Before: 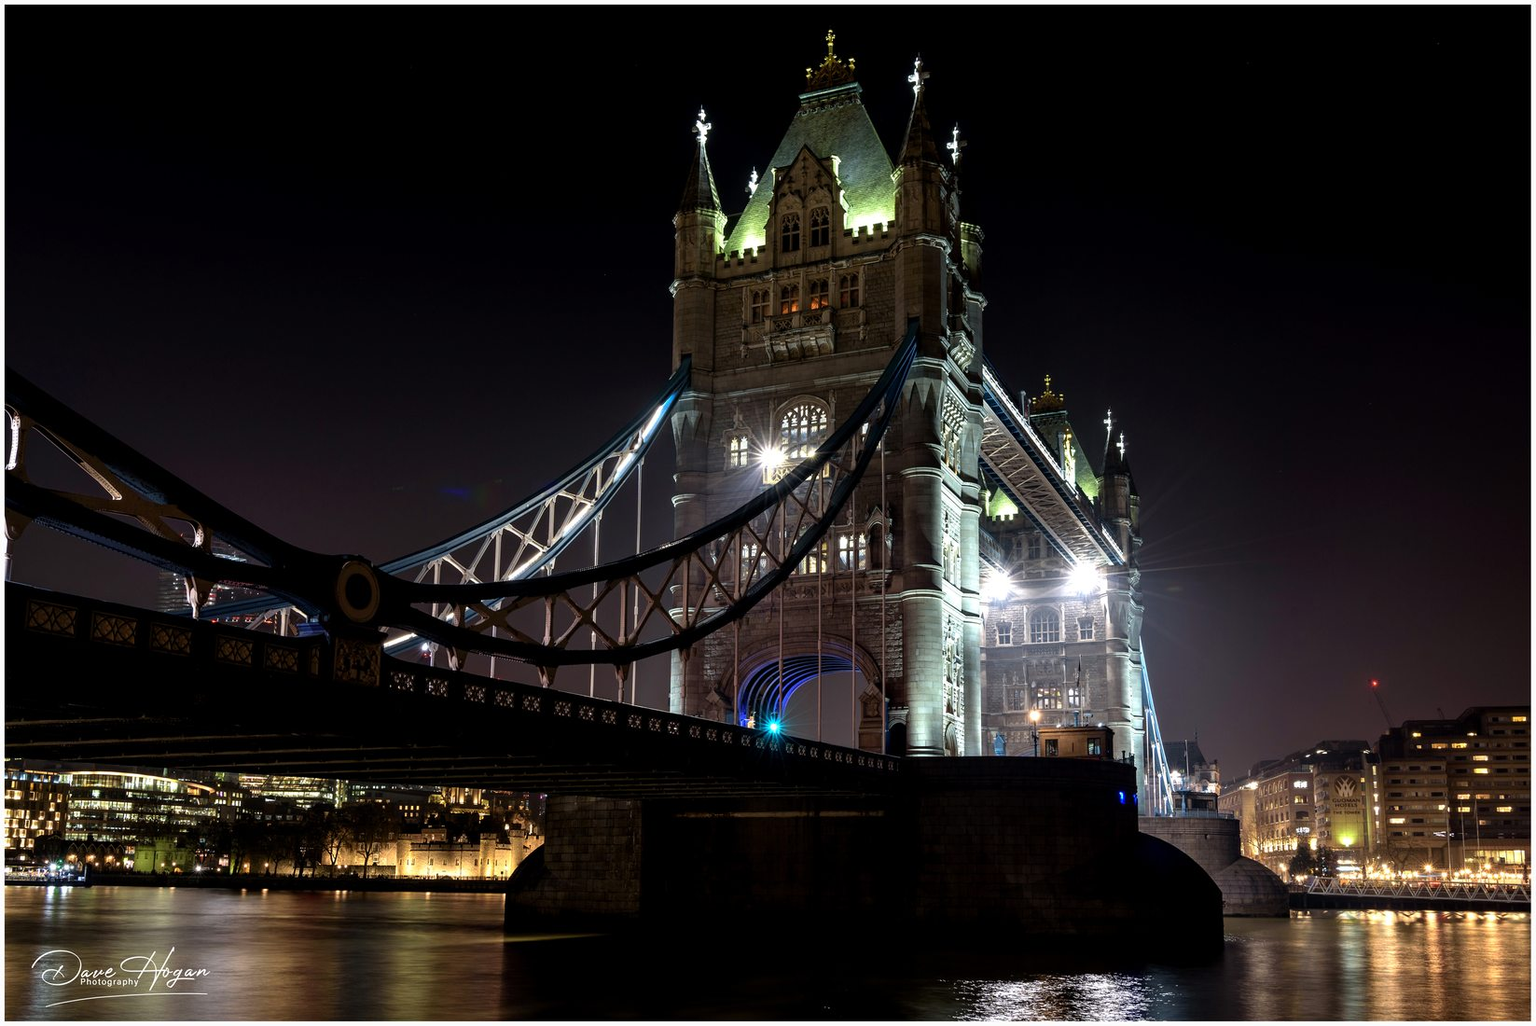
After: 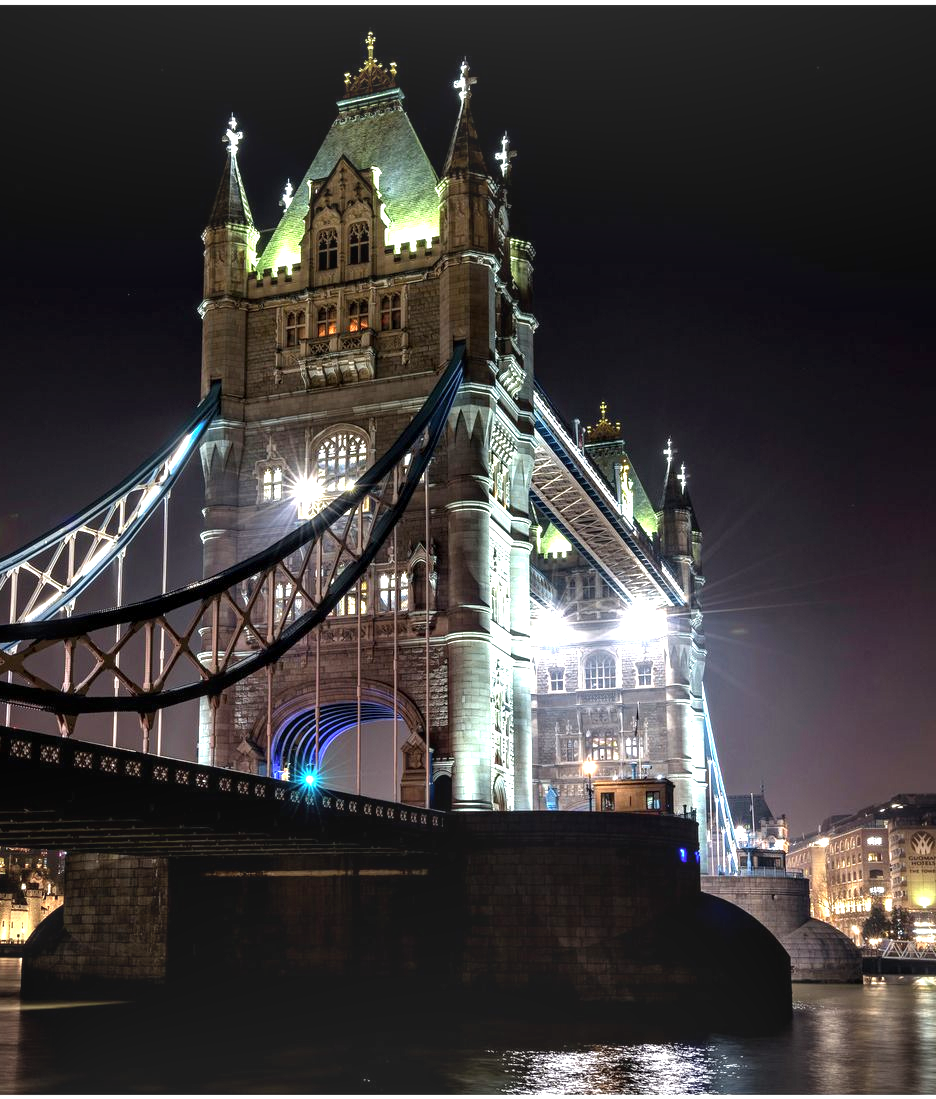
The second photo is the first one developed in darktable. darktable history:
local contrast: on, module defaults
vignetting: fall-off radius 61.11%
crop: left 31.597%, top 0.002%, right 11.524%
exposure: black level correction 0, exposure 1.123 EV, compensate exposure bias true
